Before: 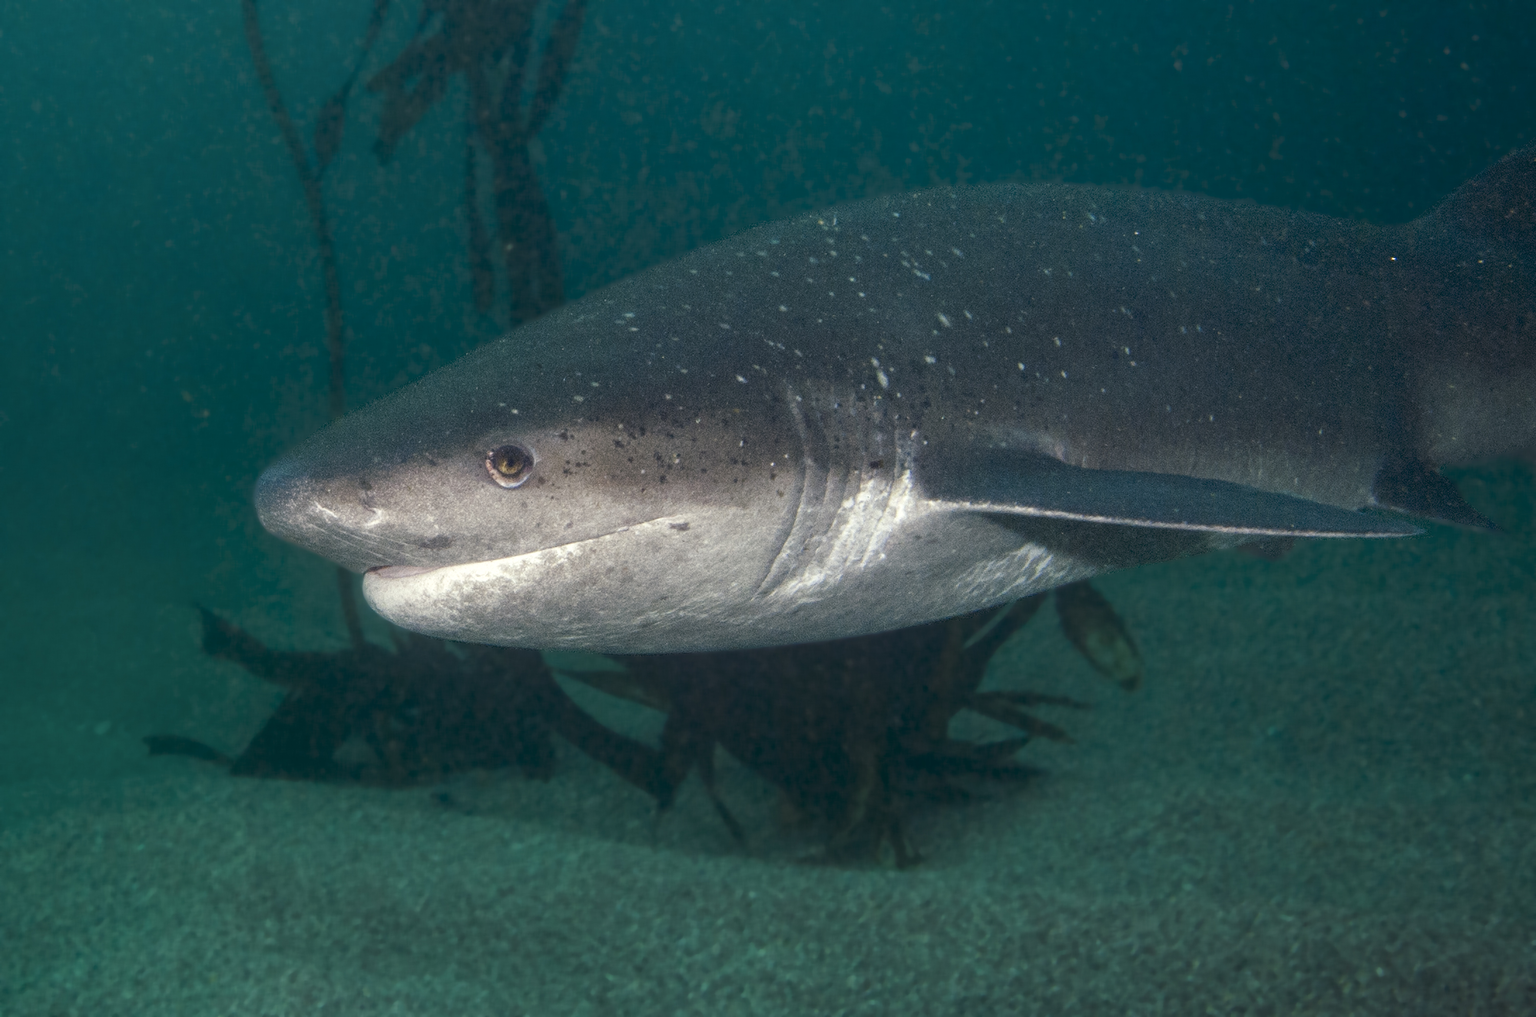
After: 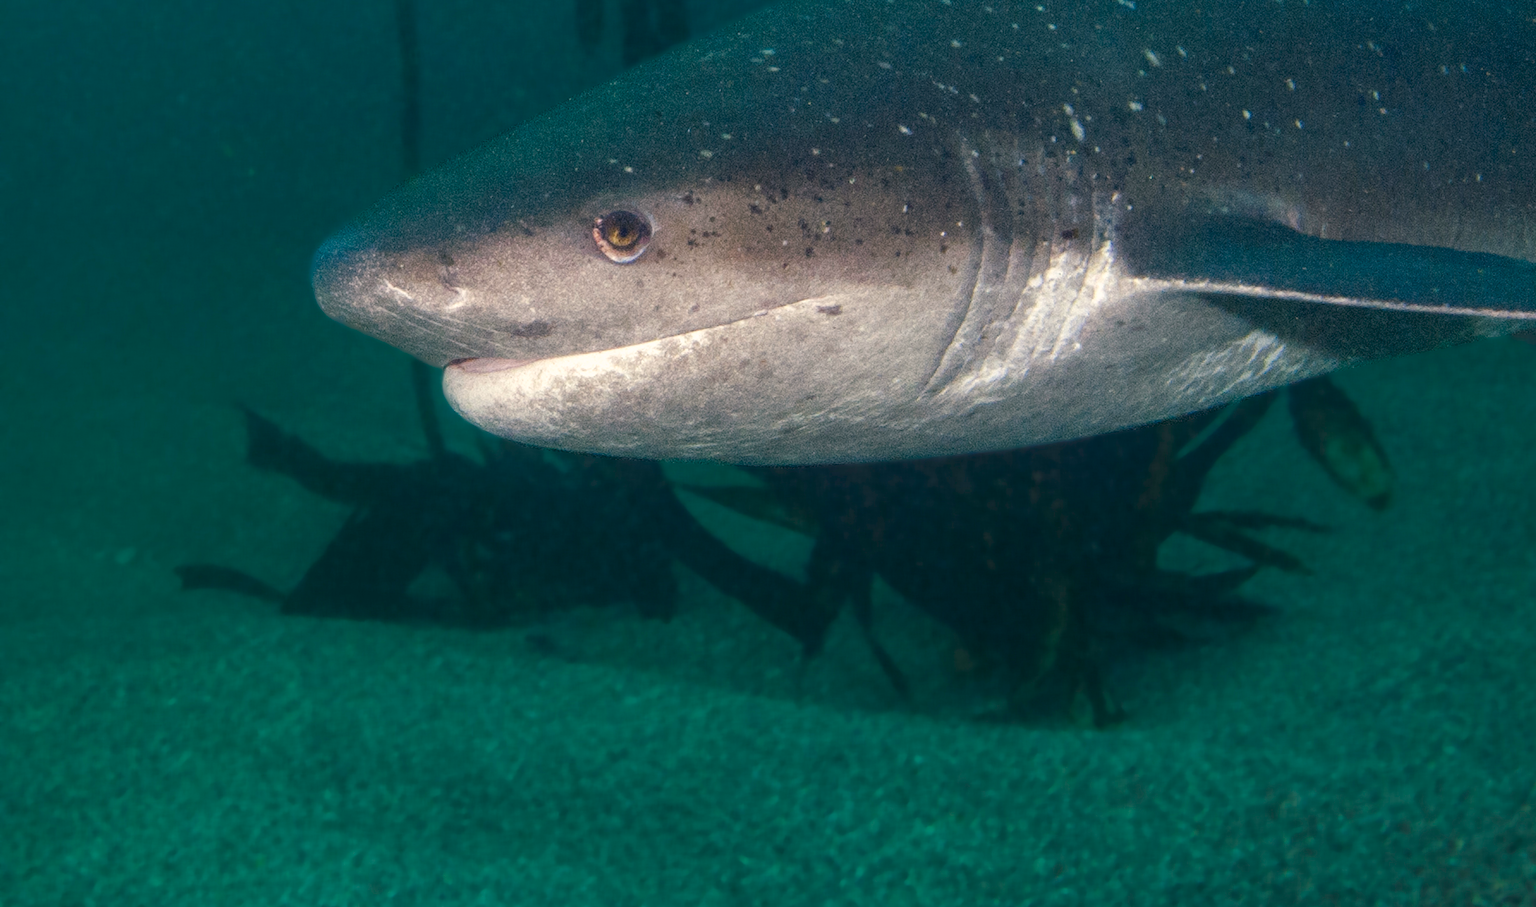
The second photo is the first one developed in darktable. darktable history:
color correction: highlights a* 3.36, highlights b* 1.69, saturation 1.25
crop: top 26.863%, right 18.058%
